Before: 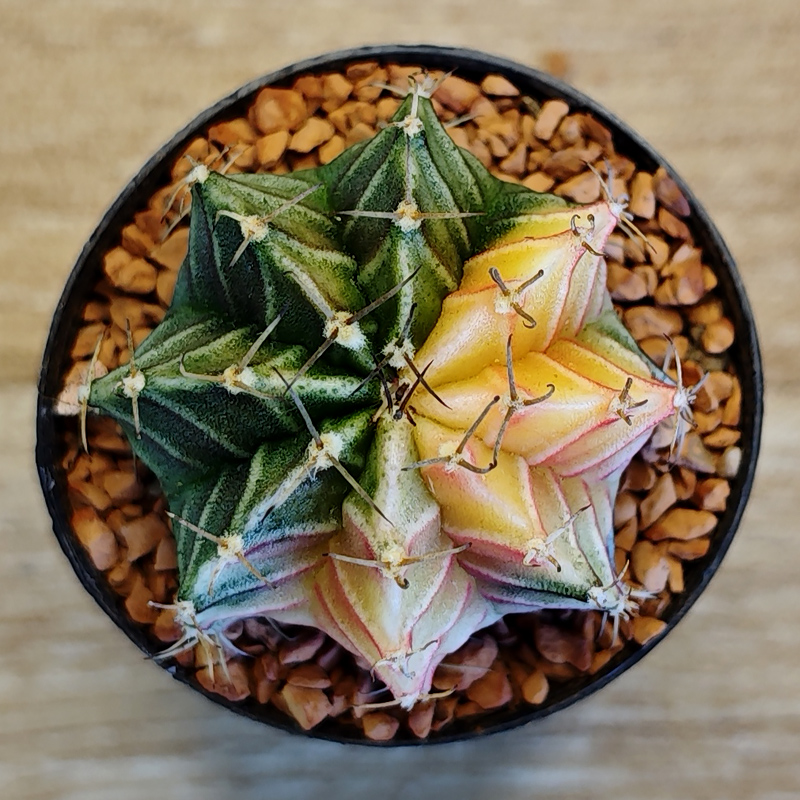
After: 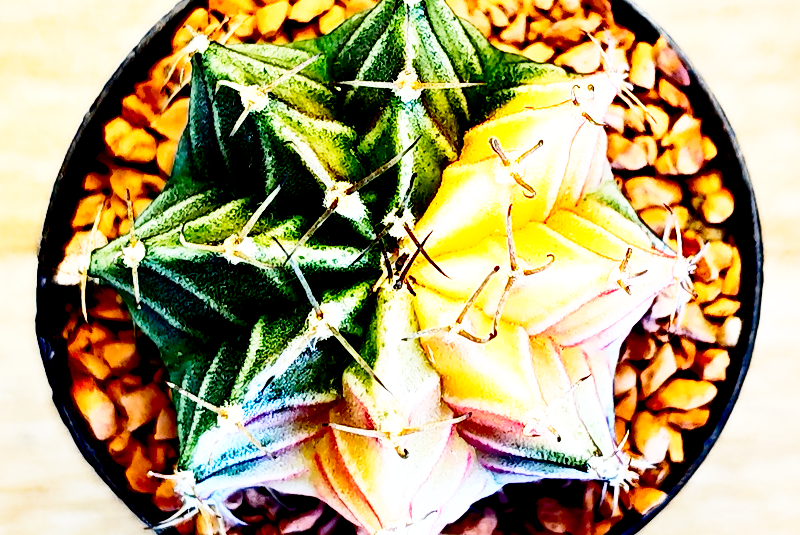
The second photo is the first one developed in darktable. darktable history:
crop: top 16.339%, bottom 16.766%
contrast brightness saturation: contrast 0.221, brightness -0.186, saturation 0.239
base curve: curves: ch0 [(0, 0) (0.012, 0.01) (0.073, 0.168) (0.31, 0.711) (0.645, 0.957) (1, 1)], preserve colors none
exposure: black level correction 0.012, exposure 0.702 EV, compensate highlight preservation false
